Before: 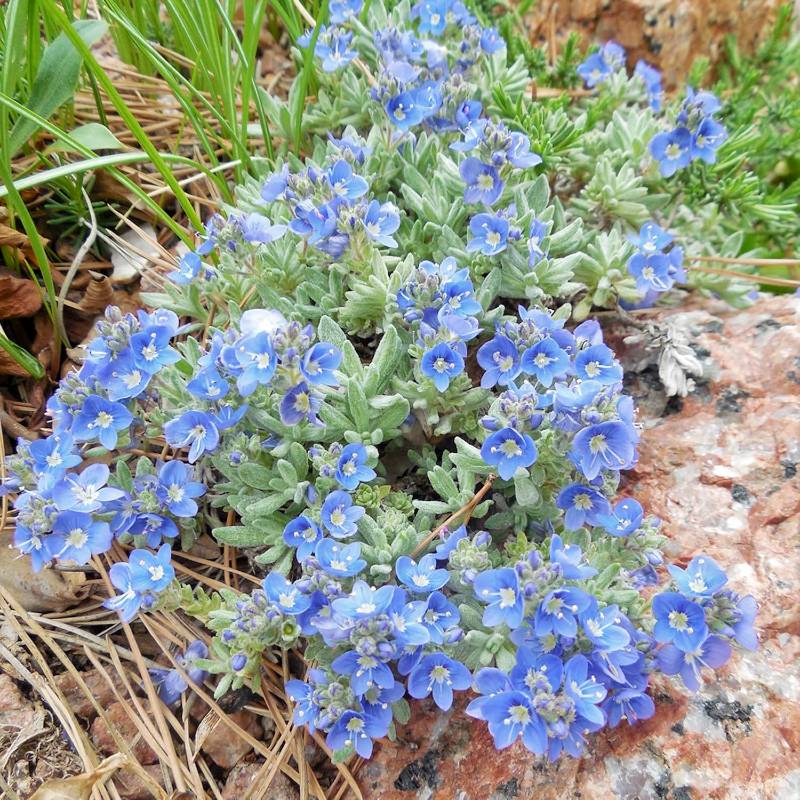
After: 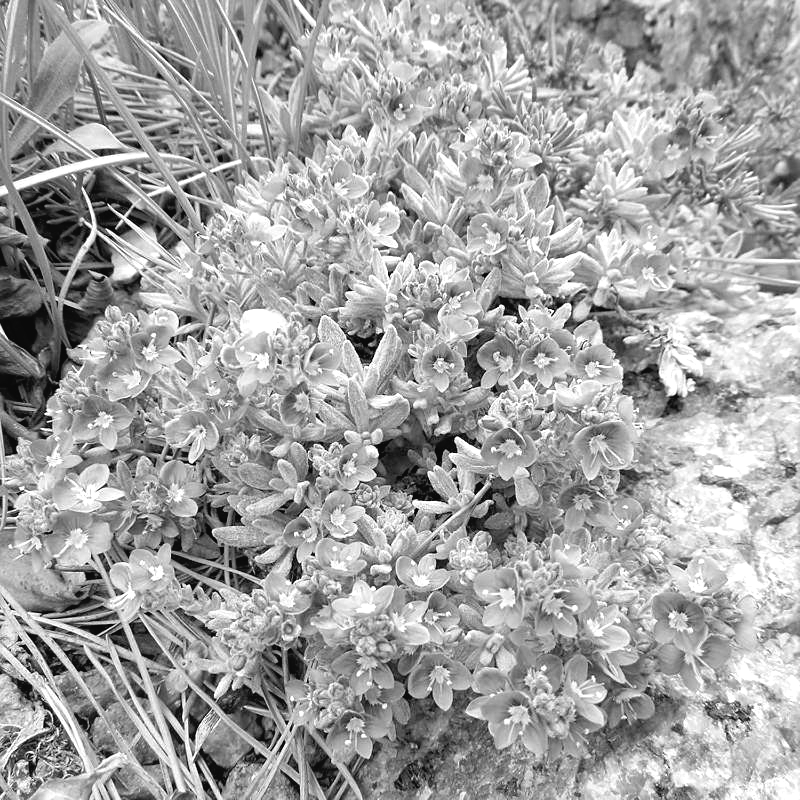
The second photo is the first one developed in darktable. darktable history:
color balance rgb: perceptual saturation grading › global saturation 25%, perceptual saturation grading › highlights -50%, perceptual saturation grading › shadows 30%, perceptual brilliance grading › global brilliance 12%, global vibrance 20%
white balance: red 1, blue 1
monochrome: on, module defaults
color balance: lift [1, 1.015, 0.987, 0.985], gamma [1, 0.959, 1.042, 0.958], gain [0.927, 0.938, 1.072, 0.928], contrast 1.5%
sharpen: amount 0.2
